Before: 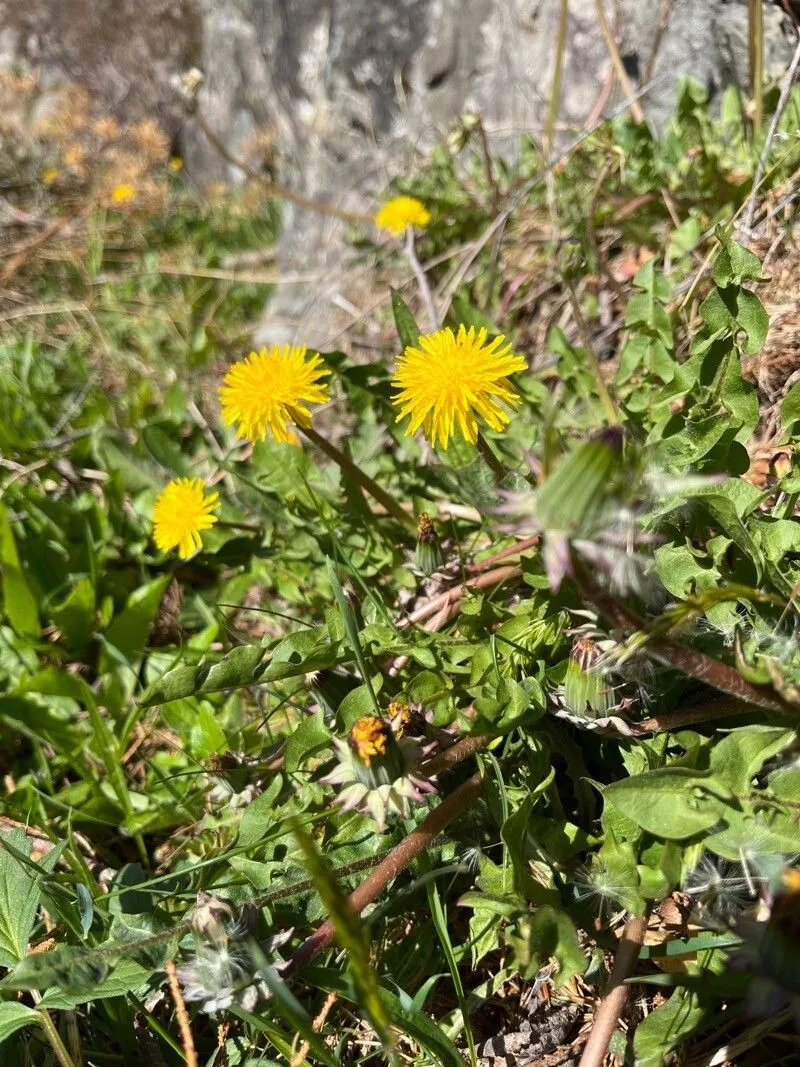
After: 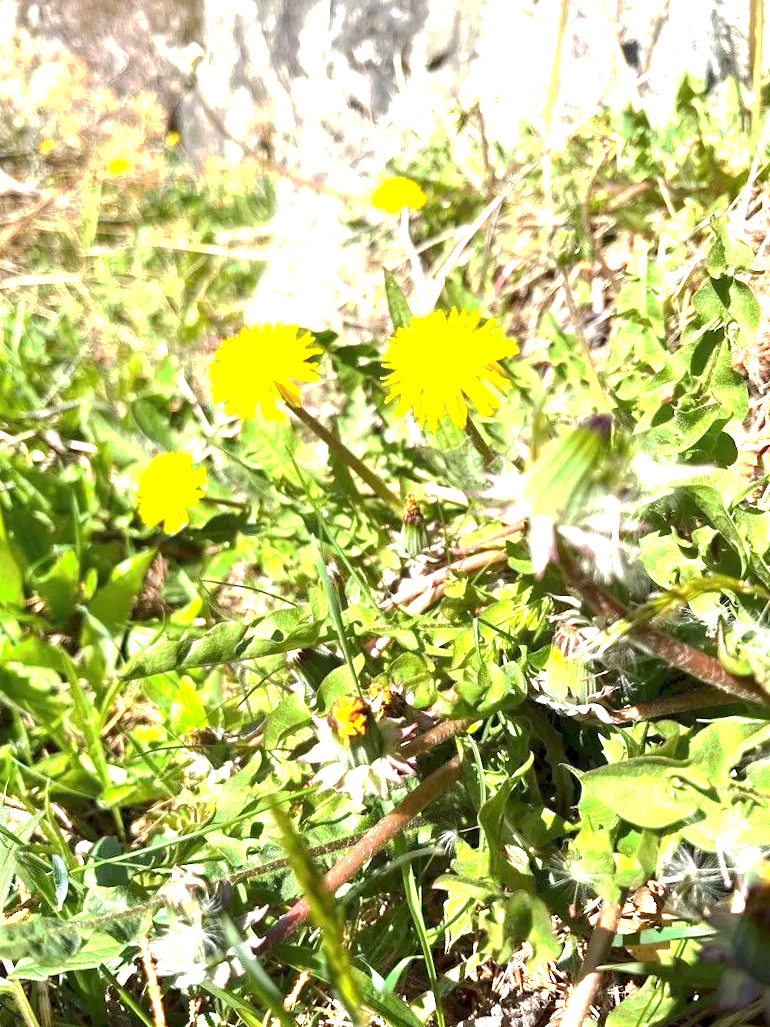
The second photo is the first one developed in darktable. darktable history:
tone curve: curves: ch0 [(0, 0) (0.003, 0.032) (0.011, 0.04) (0.025, 0.058) (0.044, 0.084) (0.069, 0.107) (0.1, 0.13) (0.136, 0.158) (0.177, 0.193) (0.224, 0.236) (0.277, 0.283) (0.335, 0.335) (0.399, 0.399) (0.468, 0.467) (0.543, 0.533) (0.623, 0.612) (0.709, 0.698) (0.801, 0.776) (0.898, 0.848) (1, 1)], preserve colors none
white balance: emerald 1
exposure: black level correction 0.001, exposure 1.84 EV, compensate highlight preservation false
crop and rotate: angle -1.69°
